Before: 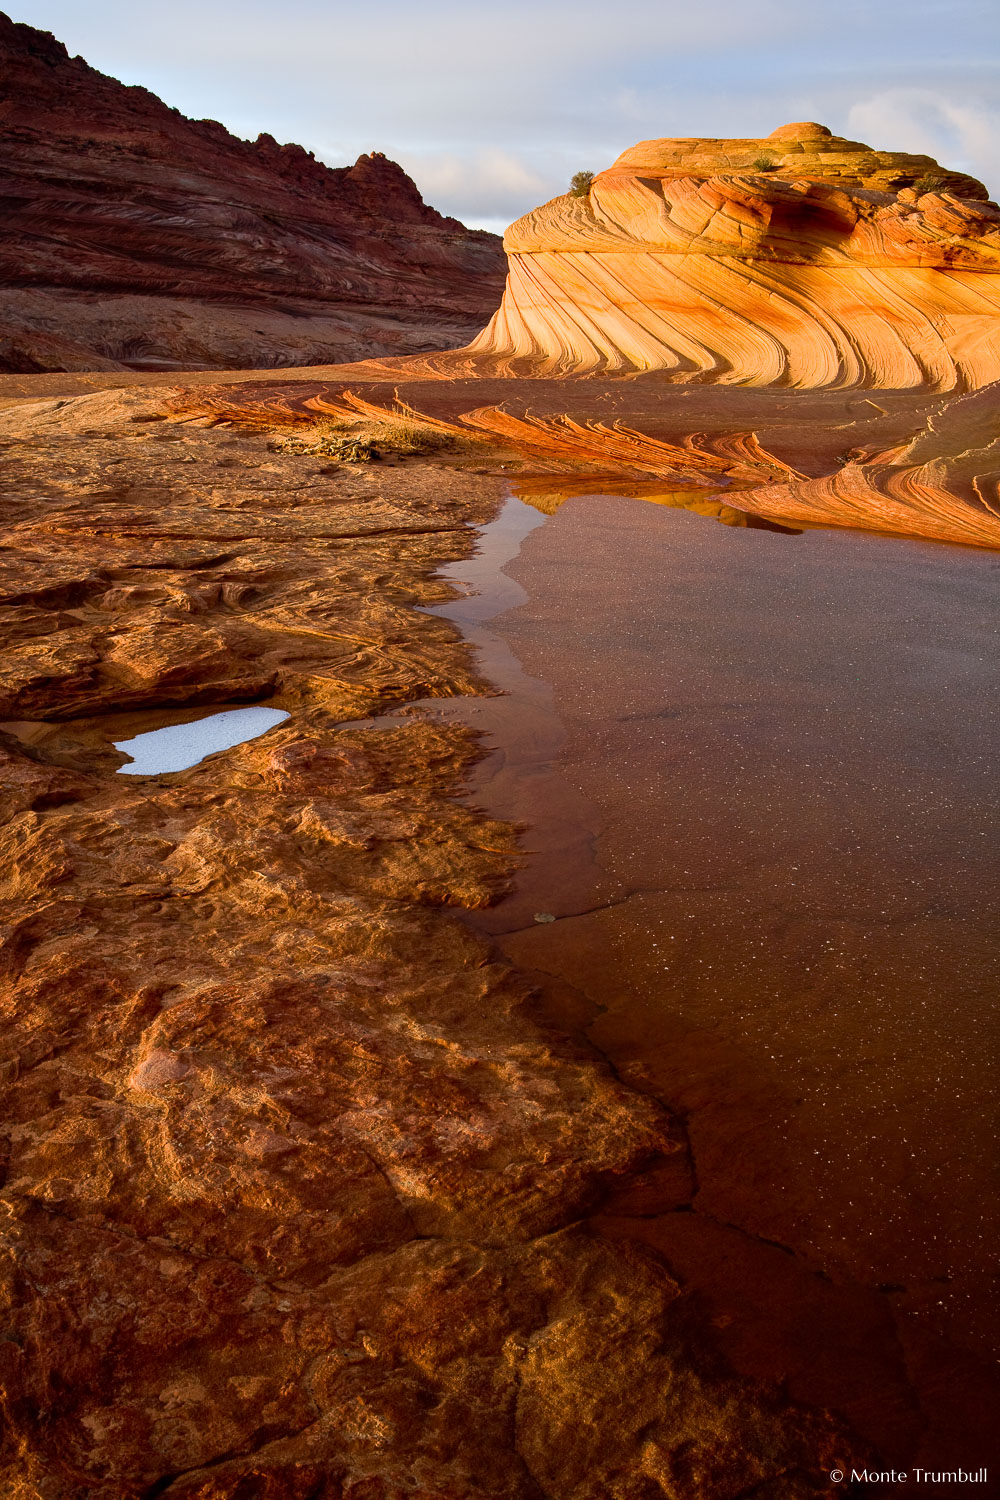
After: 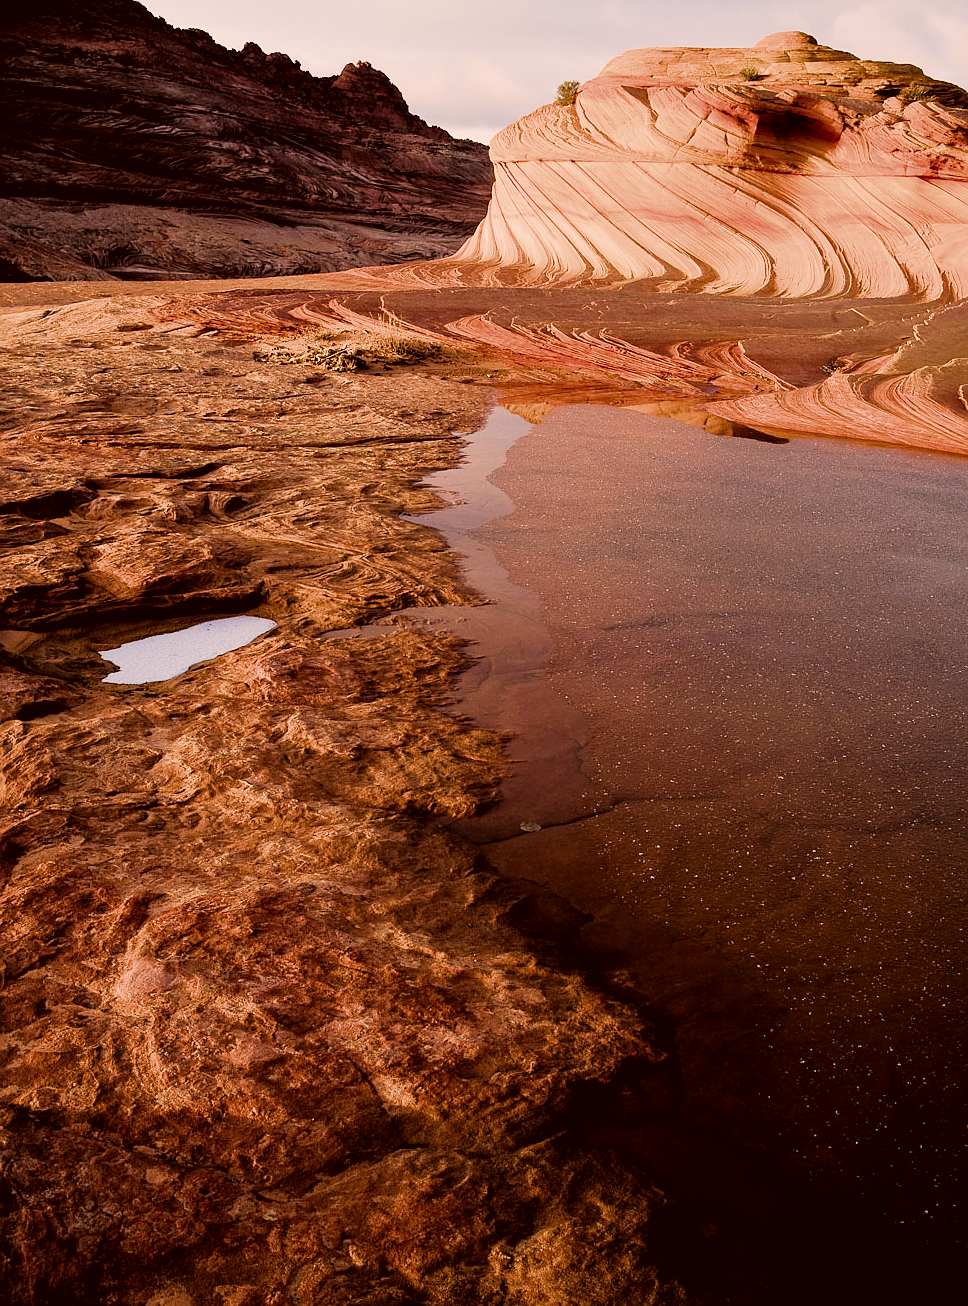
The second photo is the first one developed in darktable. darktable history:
filmic rgb: black relative exposure -5.03 EV, white relative exposure 3.96 EV, hardness 2.9, contrast 1.096, add noise in highlights 0, color science v3 (2019), use custom middle-gray values true, contrast in highlights soft
crop: left 1.496%, top 6.125%, right 1.665%, bottom 6.768%
sharpen: radius 1.02
contrast brightness saturation: contrast 0.041, saturation 0.161
color correction: highlights a* 10.21, highlights b* 9.74, shadows a* 8.5, shadows b* 7.9, saturation 0.774
tone equalizer: -8 EV -0.729 EV, -7 EV -0.684 EV, -6 EV -0.64 EV, -5 EV -0.381 EV, -3 EV 0.404 EV, -2 EV 0.6 EV, -1 EV 0.686 EV, +0 EV 0.734 EV
